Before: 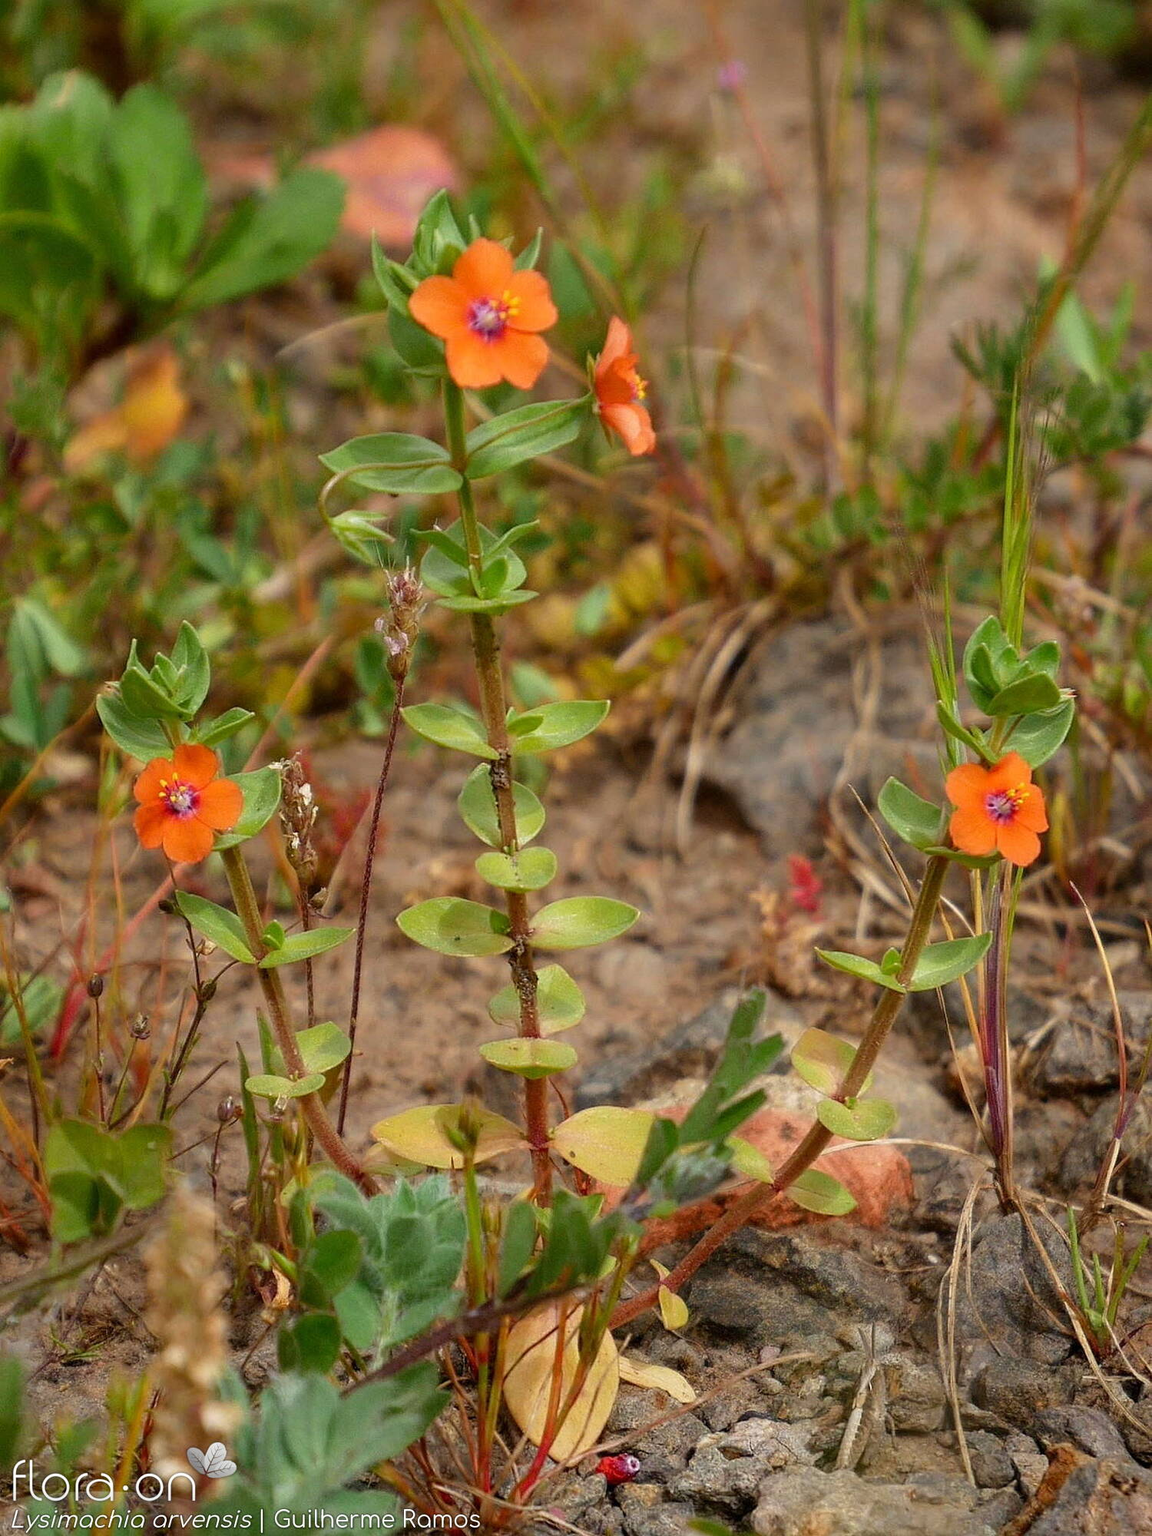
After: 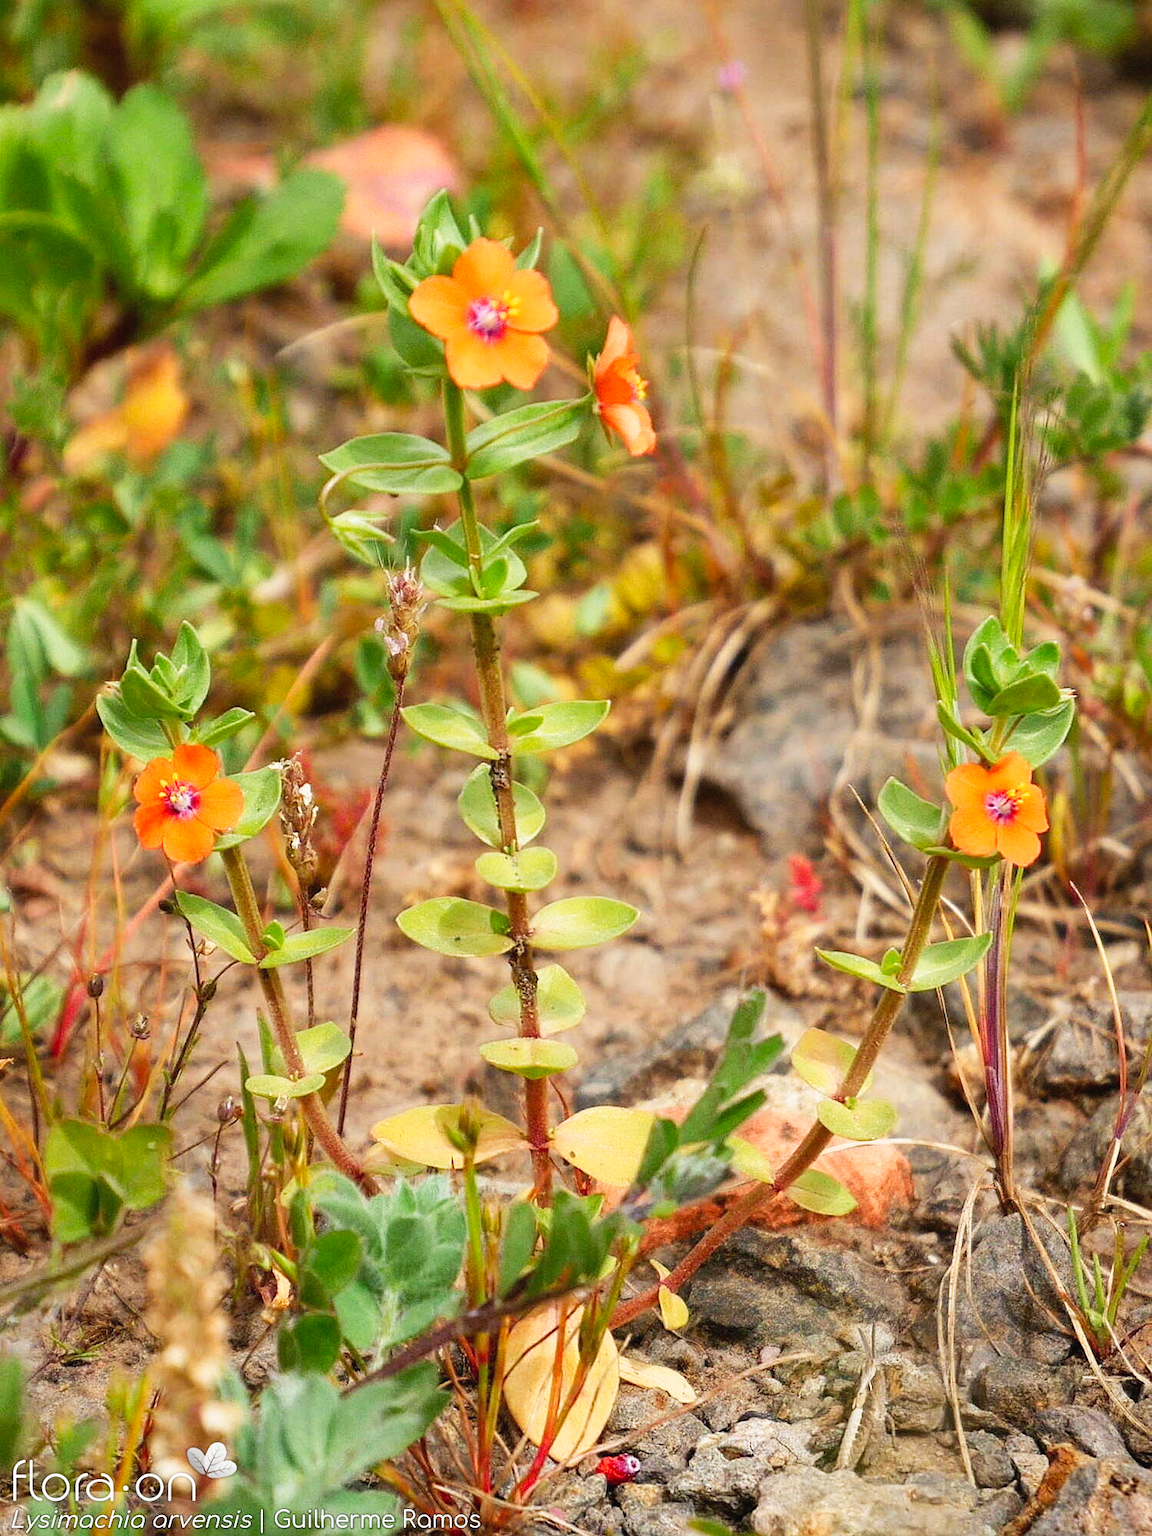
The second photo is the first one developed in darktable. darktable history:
tone curve: curves: ch0 [(0, 0.017) (0.259, 0.344) (0.593, 0.778) (0.786, 0.931) (1, 0.999)]; ch1 [(0, 0) (0.405, 0.387) (0.442, 0.47) (0.492, 0.5) (0.511, 0.503) (0.548, 0.596) (0.7, 0.795) (1, 1)]; ch2 [(0, 0) (0.411, 0.433) (0.5, 0.504) (0.535, 0.581) (1, 1)], preserve colors none
